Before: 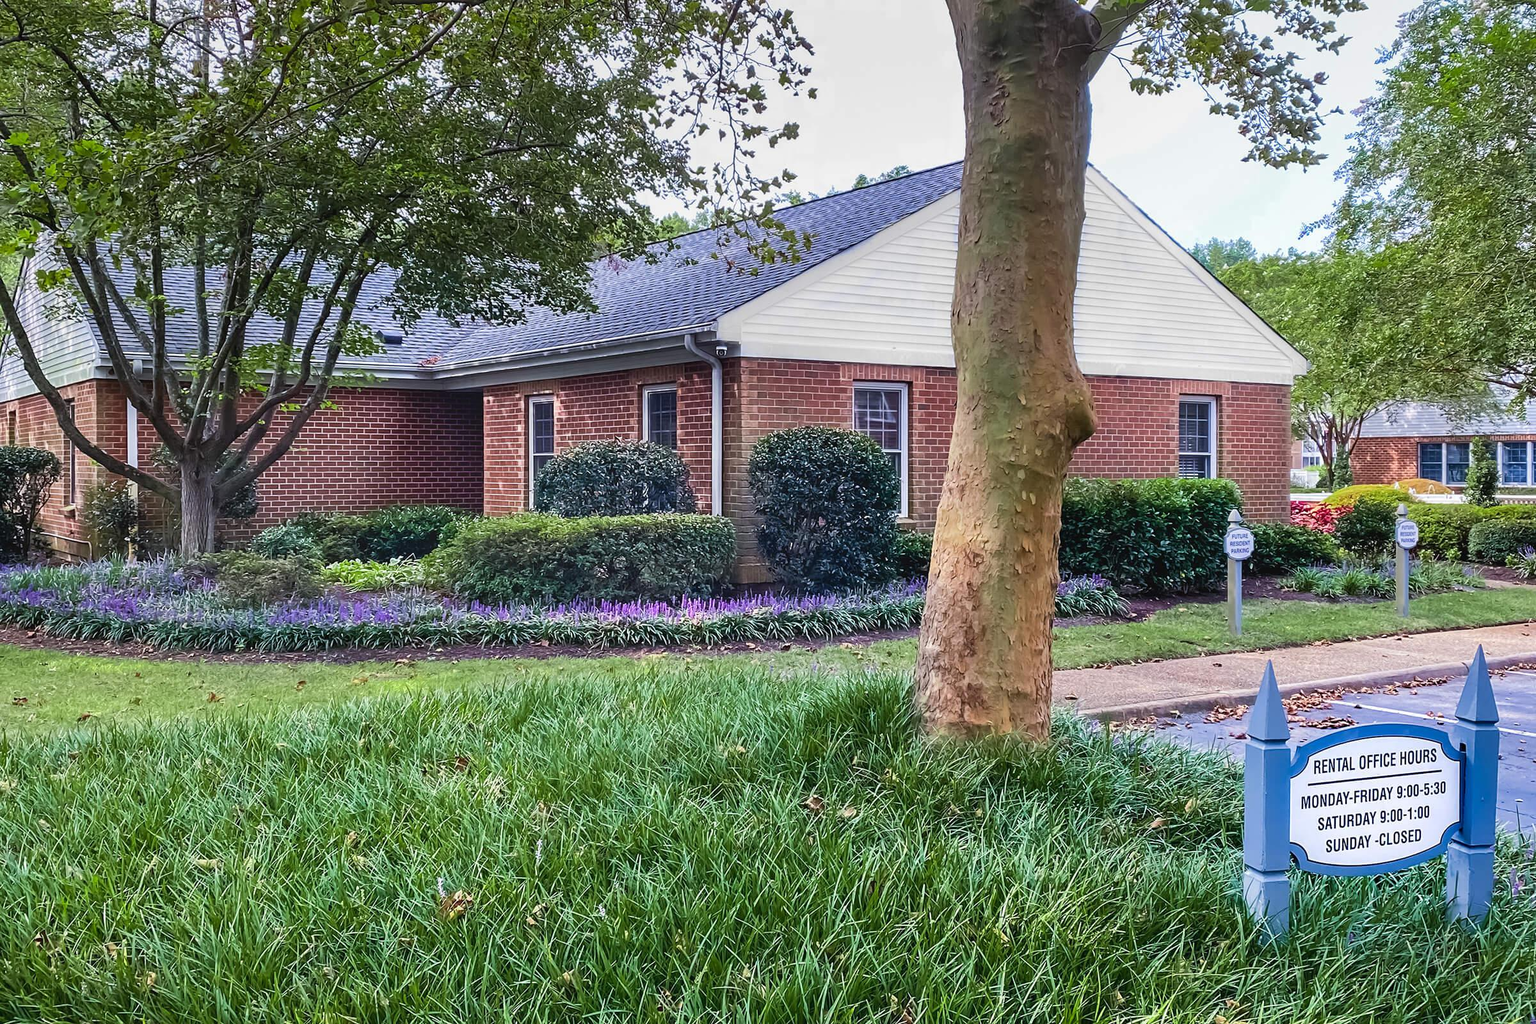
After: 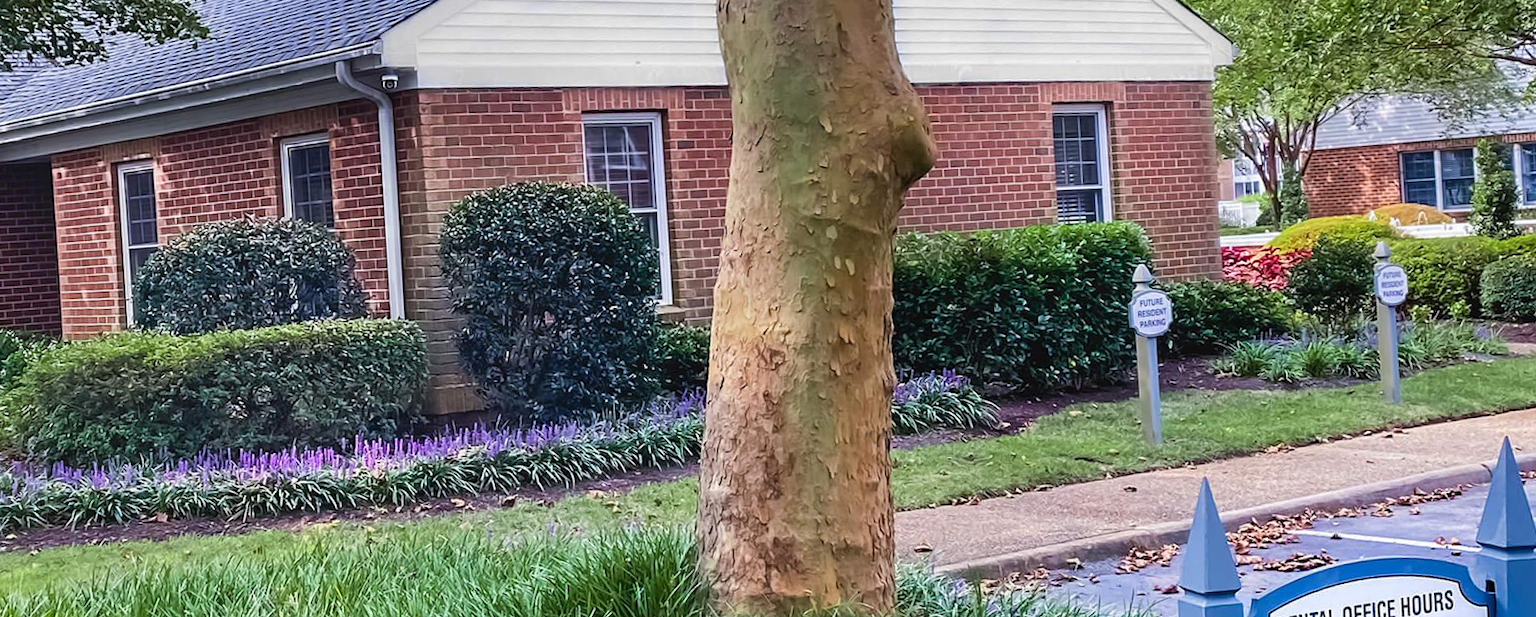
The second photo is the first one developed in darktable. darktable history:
crop and rotate: left 27.938%, top 27.046%, bottom 27.046%
rotate and perspective: rotation -3.52°, crop left 0.036, crop right 0.964, crop top 0.081, crop bottom 0.919
